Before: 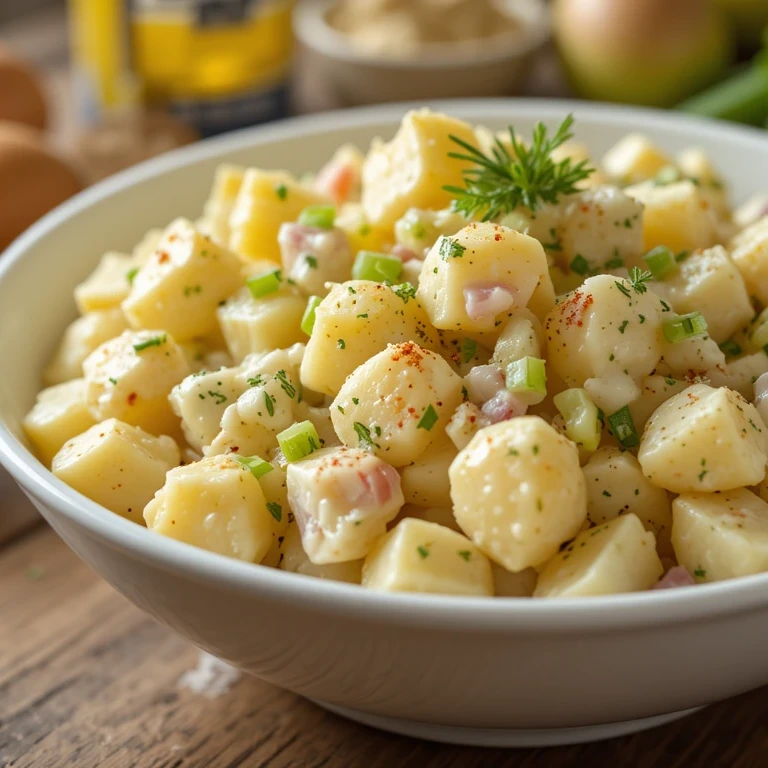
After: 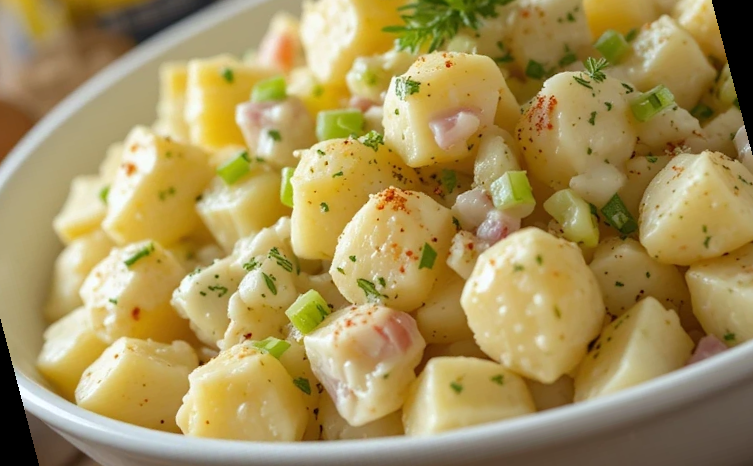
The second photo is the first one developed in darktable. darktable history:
white balance: red 0.982, blue 1.018
rotate and perspective: rotation -14.8°, crop left 0.1, crop right 0.903, crop top 0.25, crop bottom 0.748
